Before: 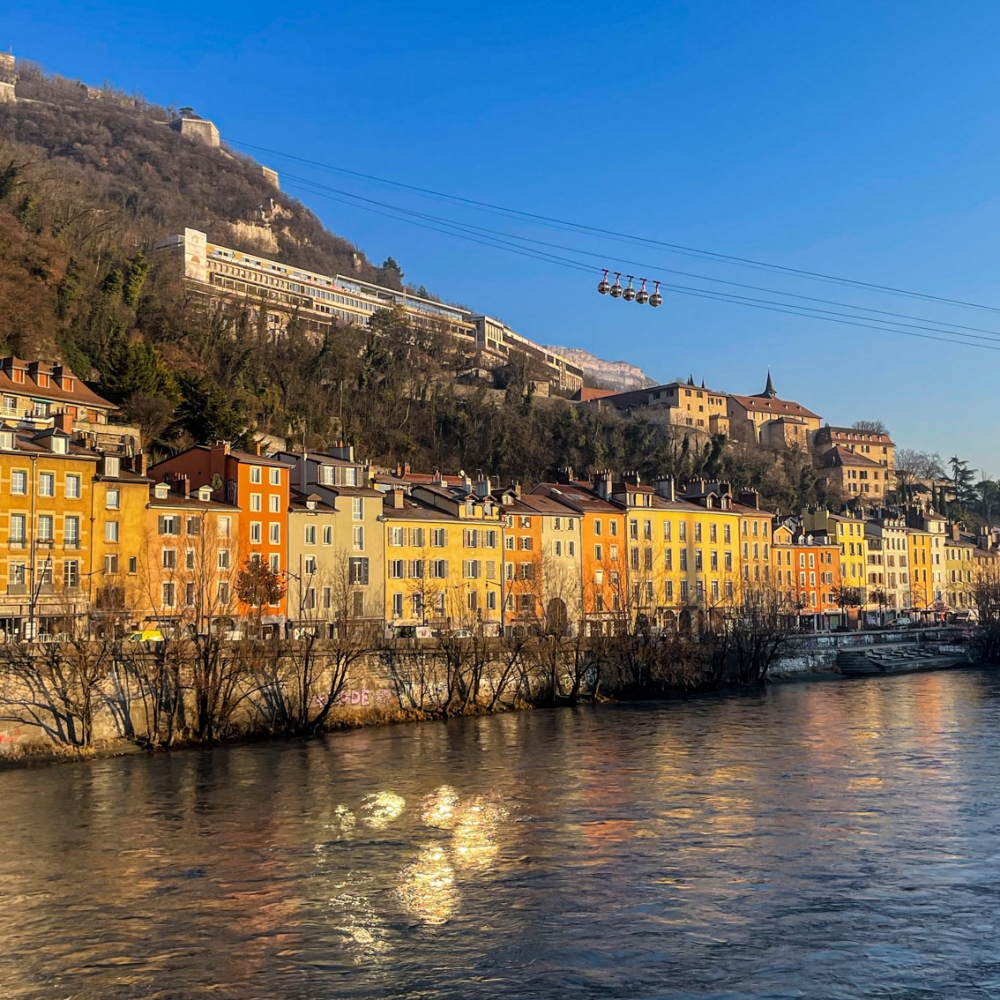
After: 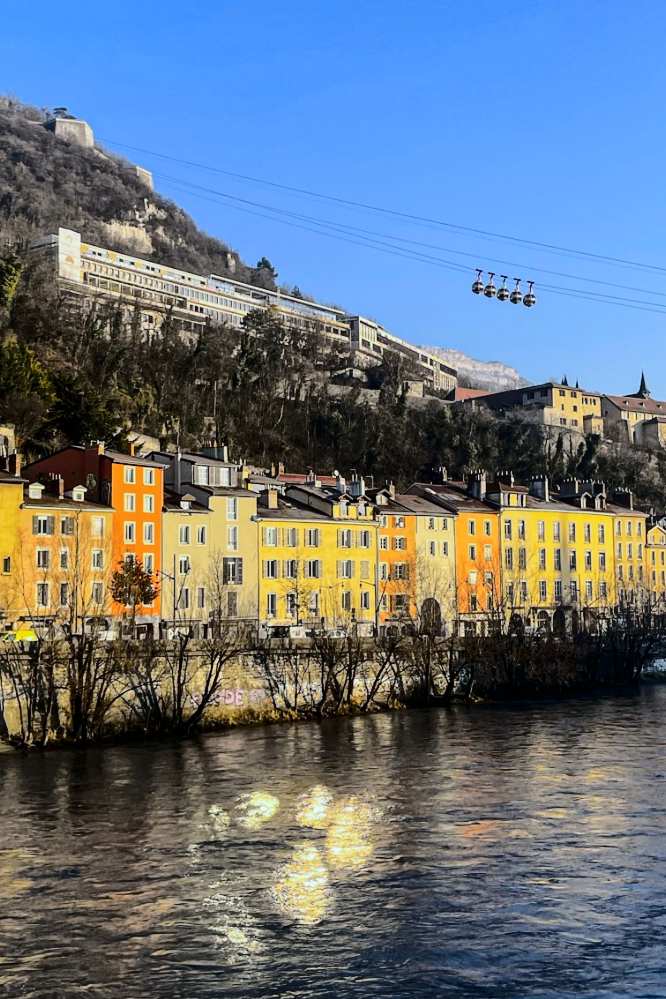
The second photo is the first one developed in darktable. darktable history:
tone curve: curves: ch0 [(0, 0) (0.094, 0.039) (0.243, 0.155) (0.411, 0.482) (0.479, 0.583) (0.654, 0.742) (0.793, 0.851) (0.994, 0.974)]; ch1 [(0, 0) (0.161, 0.092) (0.35, 0.33) (0.392, 0.392) (0.456, 0.456) (0.505, 0.502) (0.537, 0.518) (0.553, 0.53) (0.573, 0.569) (0.718, 0.718) (1, 1)]; ch2 [(0, 0) (0.346, 0.362) (0.411, 0.412) (0.502, 0.502) (0.531, 0.521) (0.576, 0.553) (0.615, 0.621) (1, 1)], color space Lab, independent channels, preserve colors none
crop and rotate: left 12.673%, right 20.66%
white balance: red 0.924, blue 1.095
